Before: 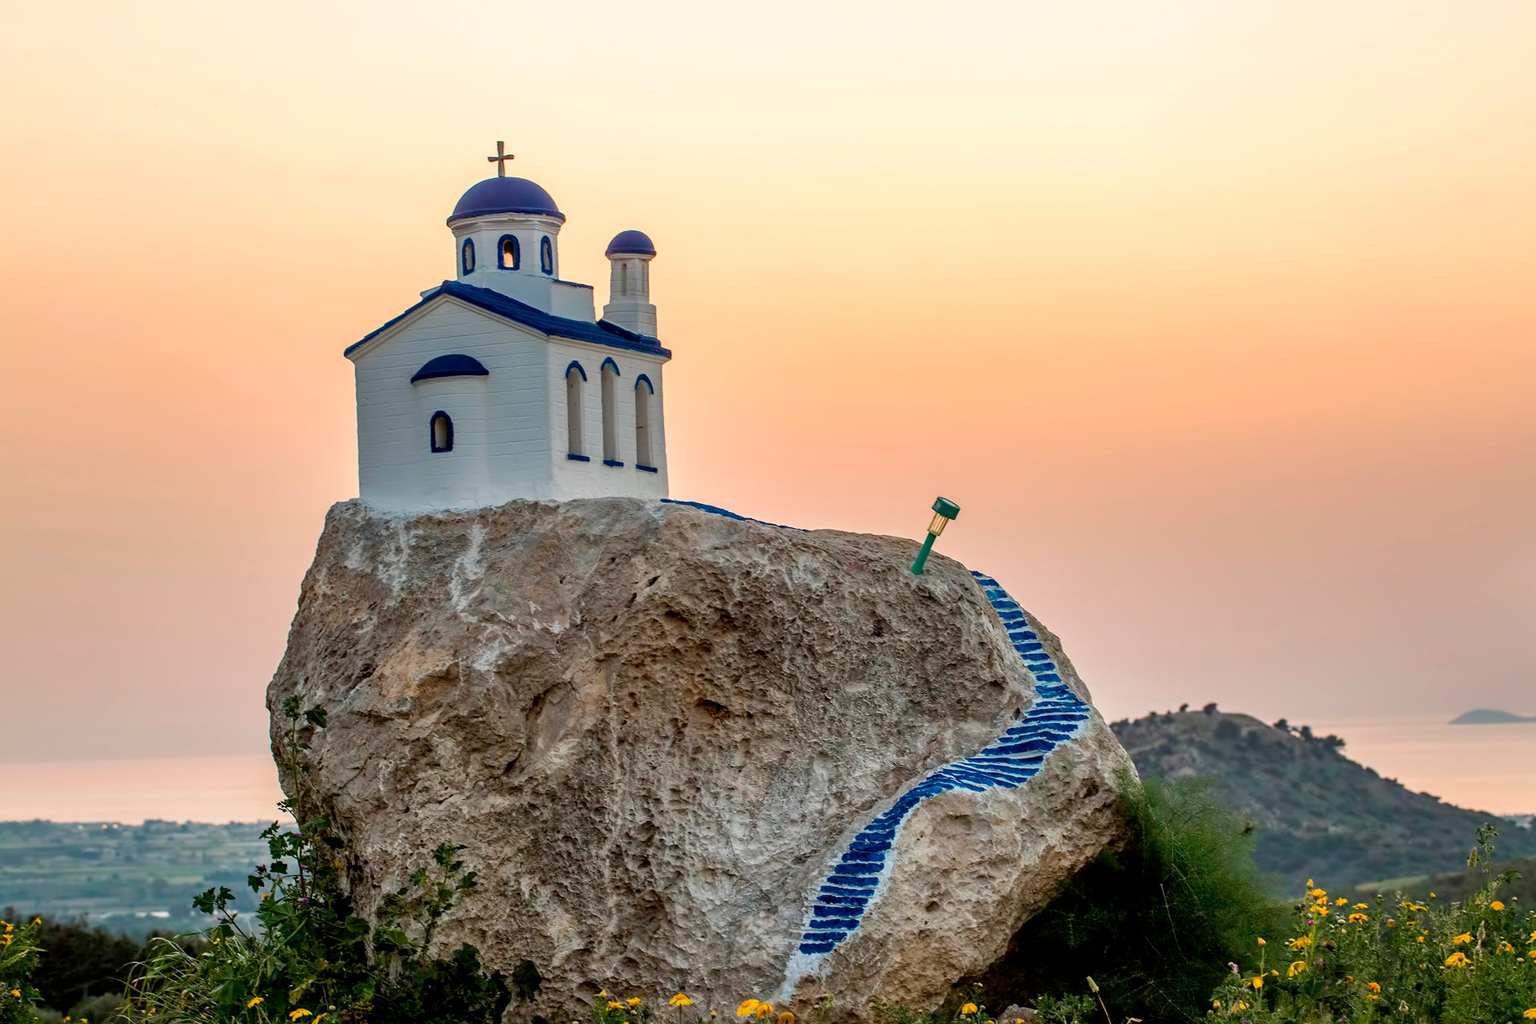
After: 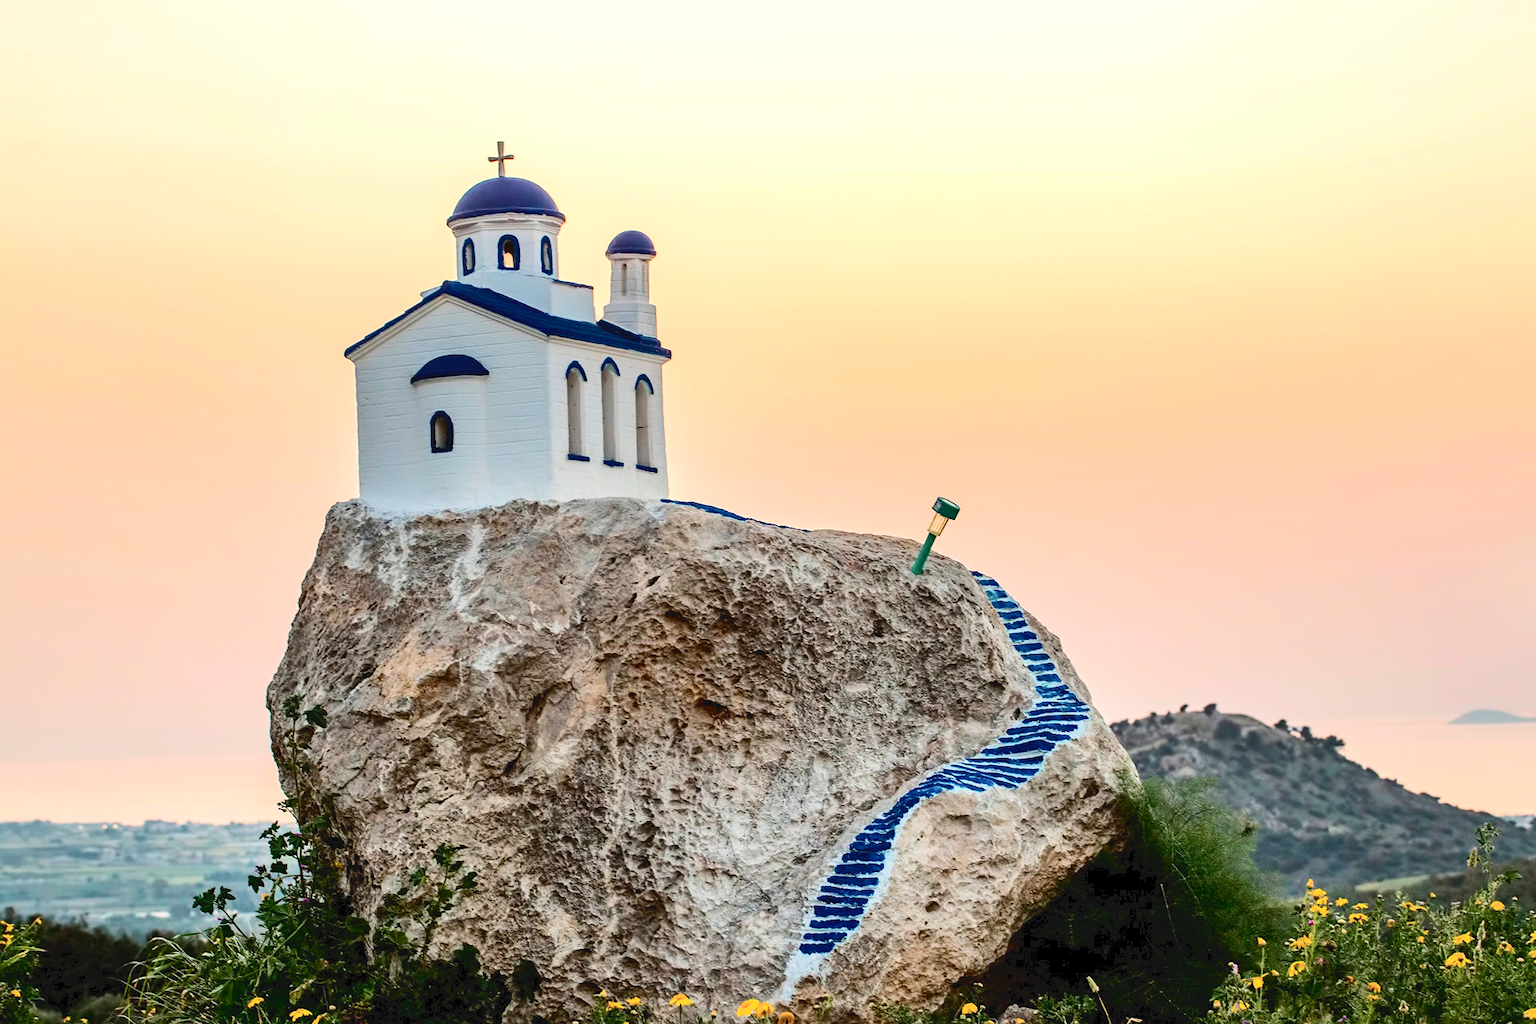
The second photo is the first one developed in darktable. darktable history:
tone curve: curves: ch0 [(0, 0) (0.003, 0.061) (0.011, 0.065) (0.025, 0.066) (0.044, 0.077) (0.069, 0.092) (0.1, 0.106) (0.136, 0.125) (0.177, 0.16) (0.224, 0.206) (0.277, 0.272) (0.335, 0.356) (0.399, 0.472) (0.468, 0.59) (0.543, 0.686) (0.623, 0.766) (0.709, 0.832) (0.801, 0.886) (0.898, 0.929) (1, 1)], color space Lab, independent channels, preserve colors none
exposure: exposure 0.215 EV, compensate exposure bias true, compensate highlight preservation false
